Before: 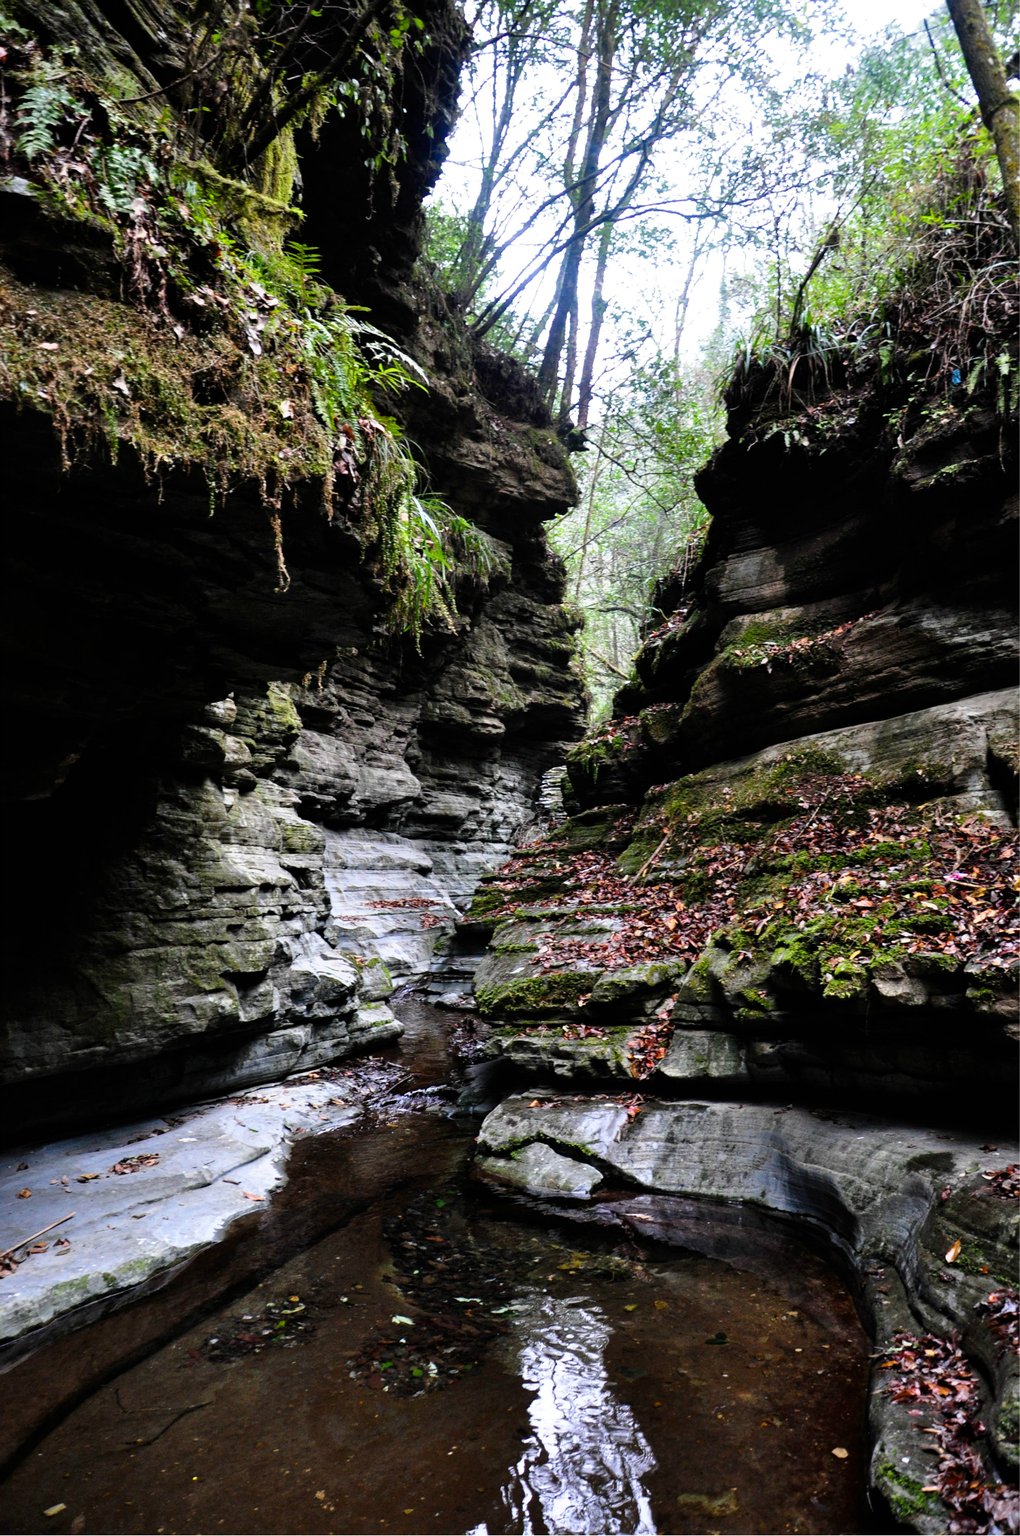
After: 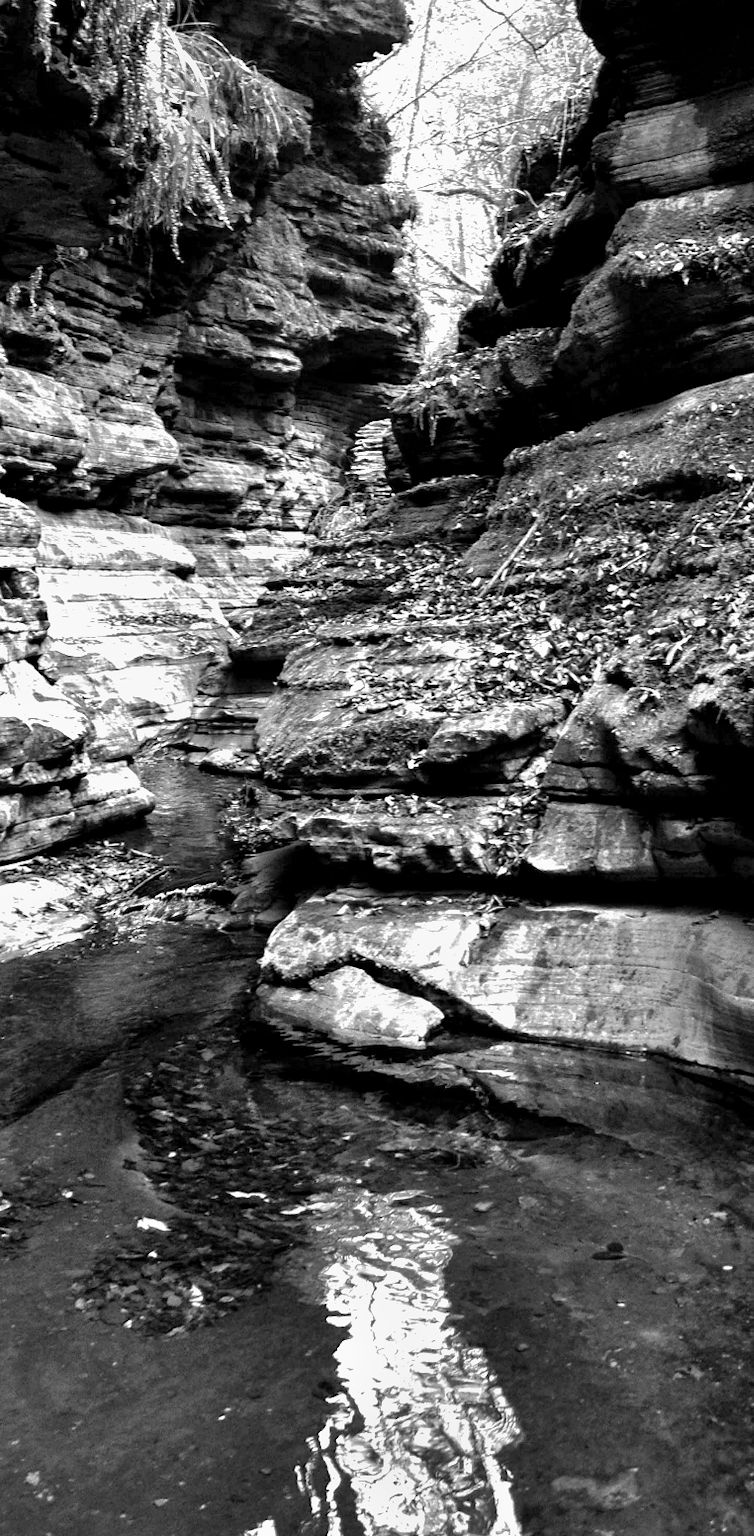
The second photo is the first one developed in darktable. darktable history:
white balance: emerald 1
rgb levels: preserve colors max RGB
exposure: black level correction 0.001, exposure 1.129 EV, compensate exposure bias true, compensate highlight preservation false
color calibration: illuminant custom, x 0.363, y 0.385, temperature 4528.03 K
shadows and highlights: on, module defaults
crop and rotate: left 29.237%, top 31.152%, right 19.807%
color balance: output saturation 110%
monochrome: a 16.06, b 15.48, size 1
